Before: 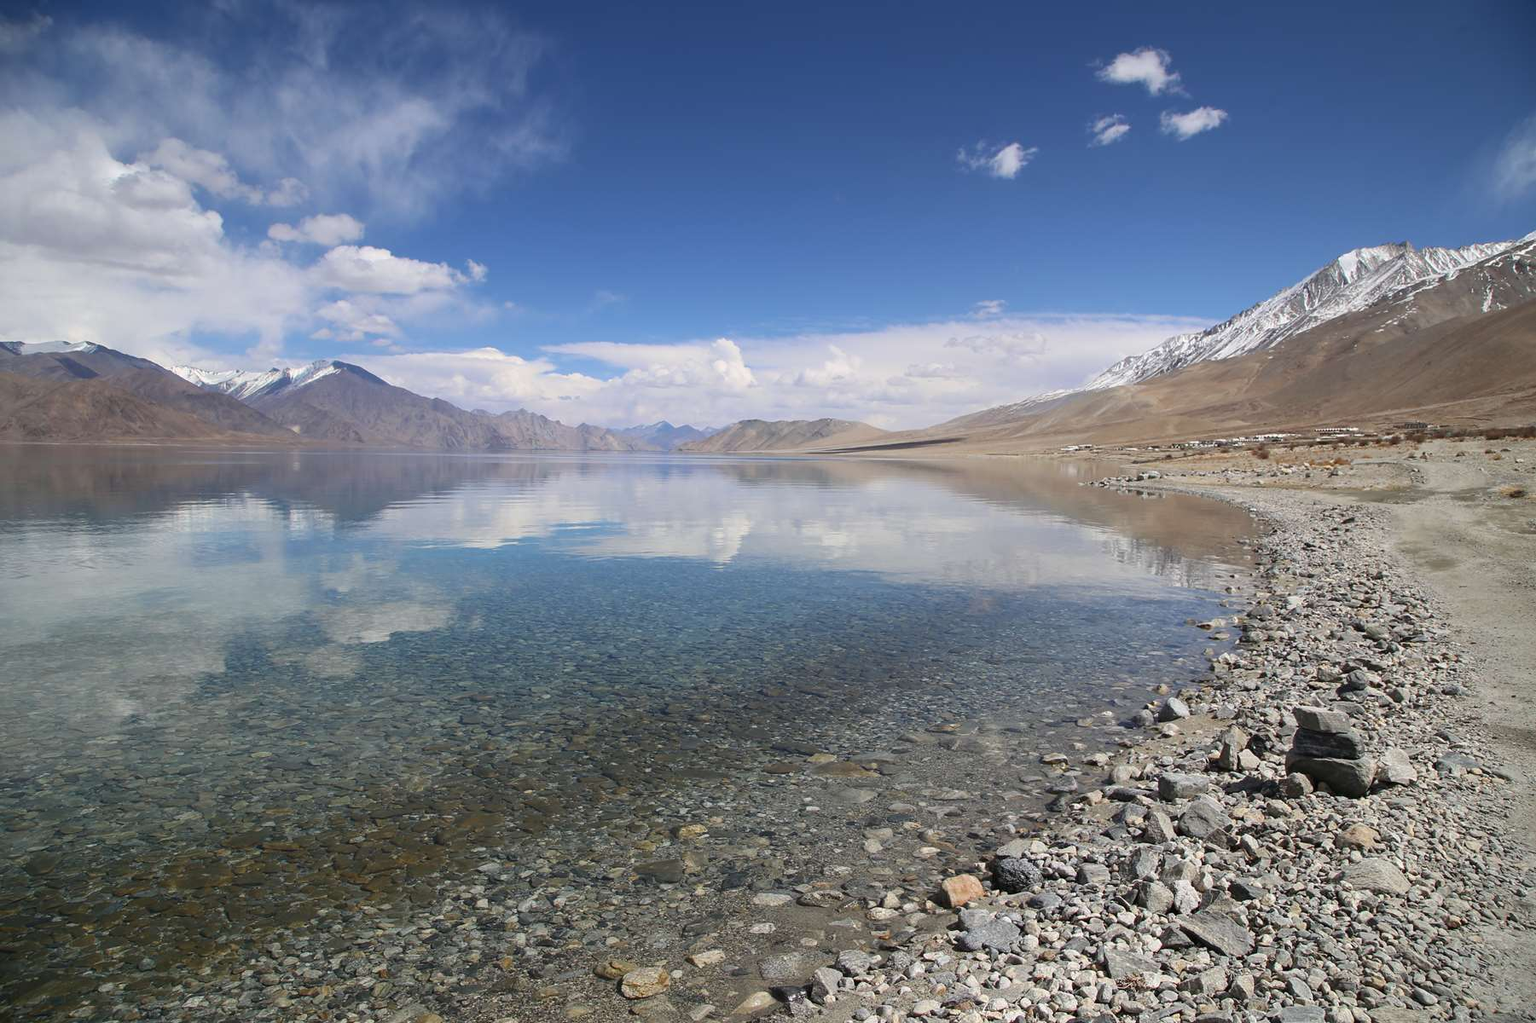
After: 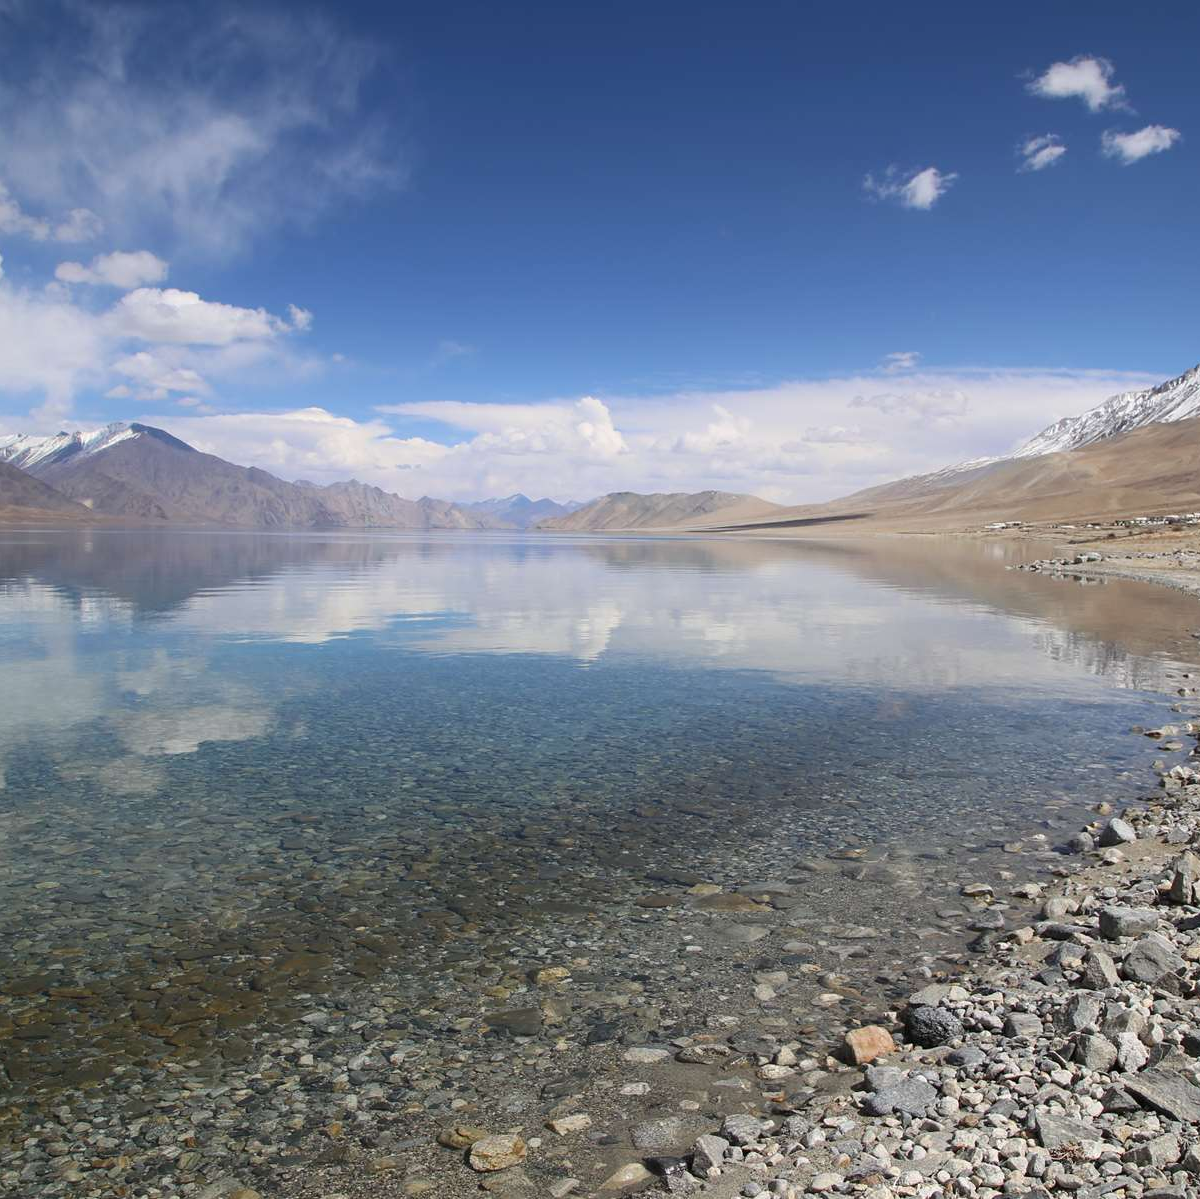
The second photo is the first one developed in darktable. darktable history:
crop and rotate: left 14.408%, right 18.943%
shadows and highlights: shadows -24.71, highlights 50.6, soften with gaussian
